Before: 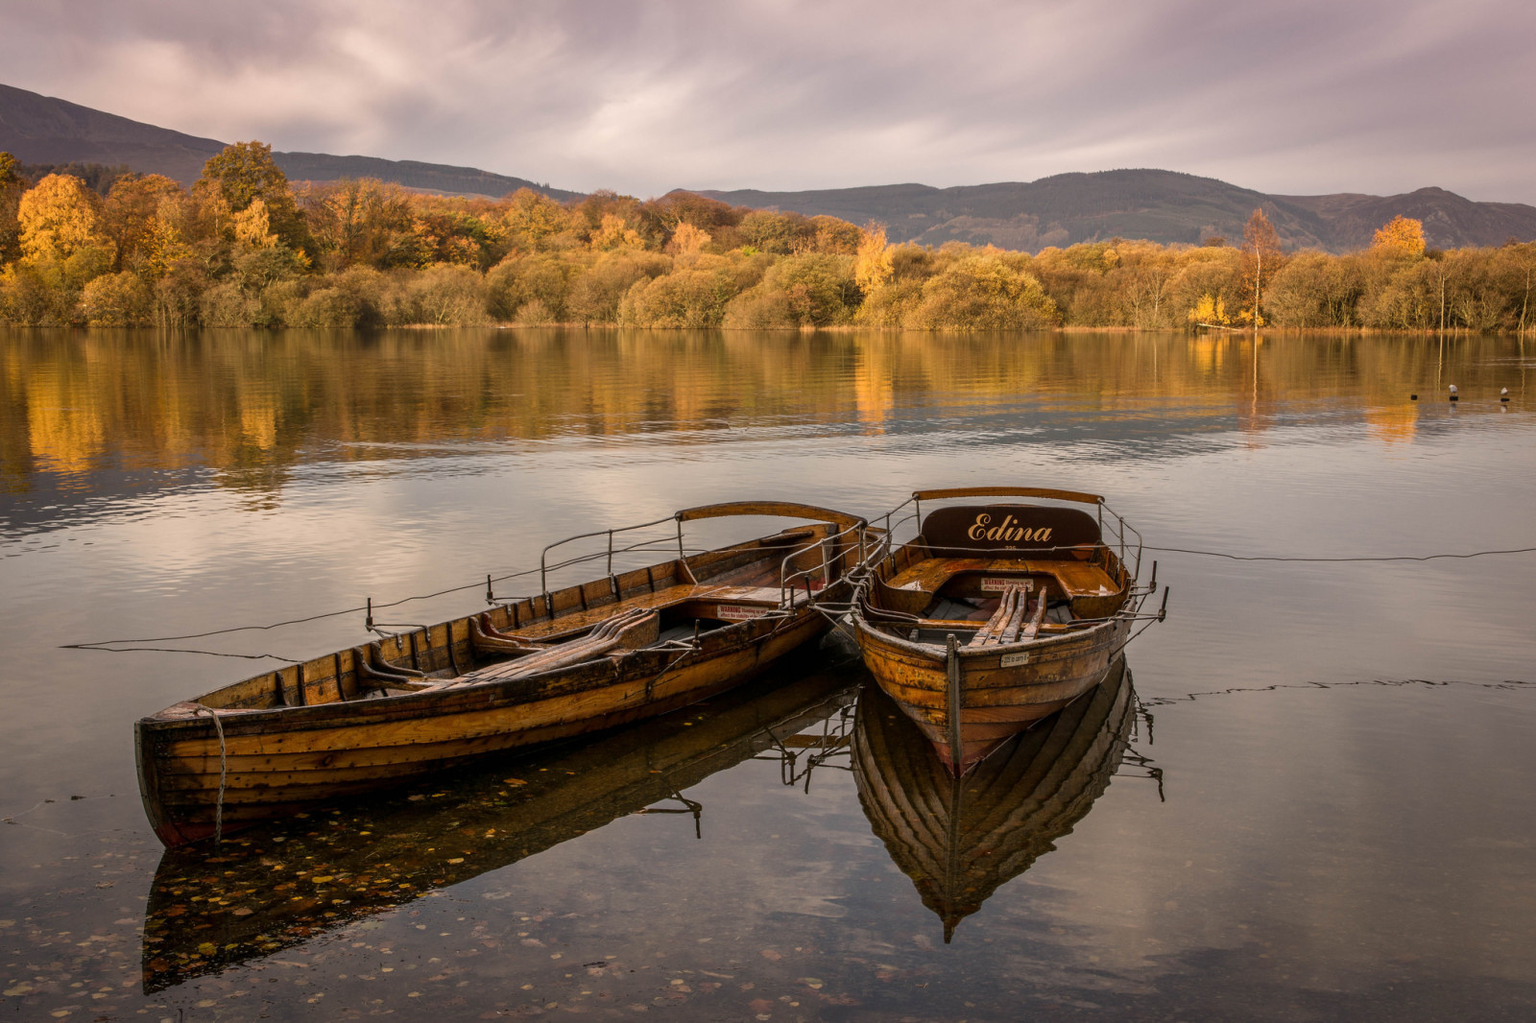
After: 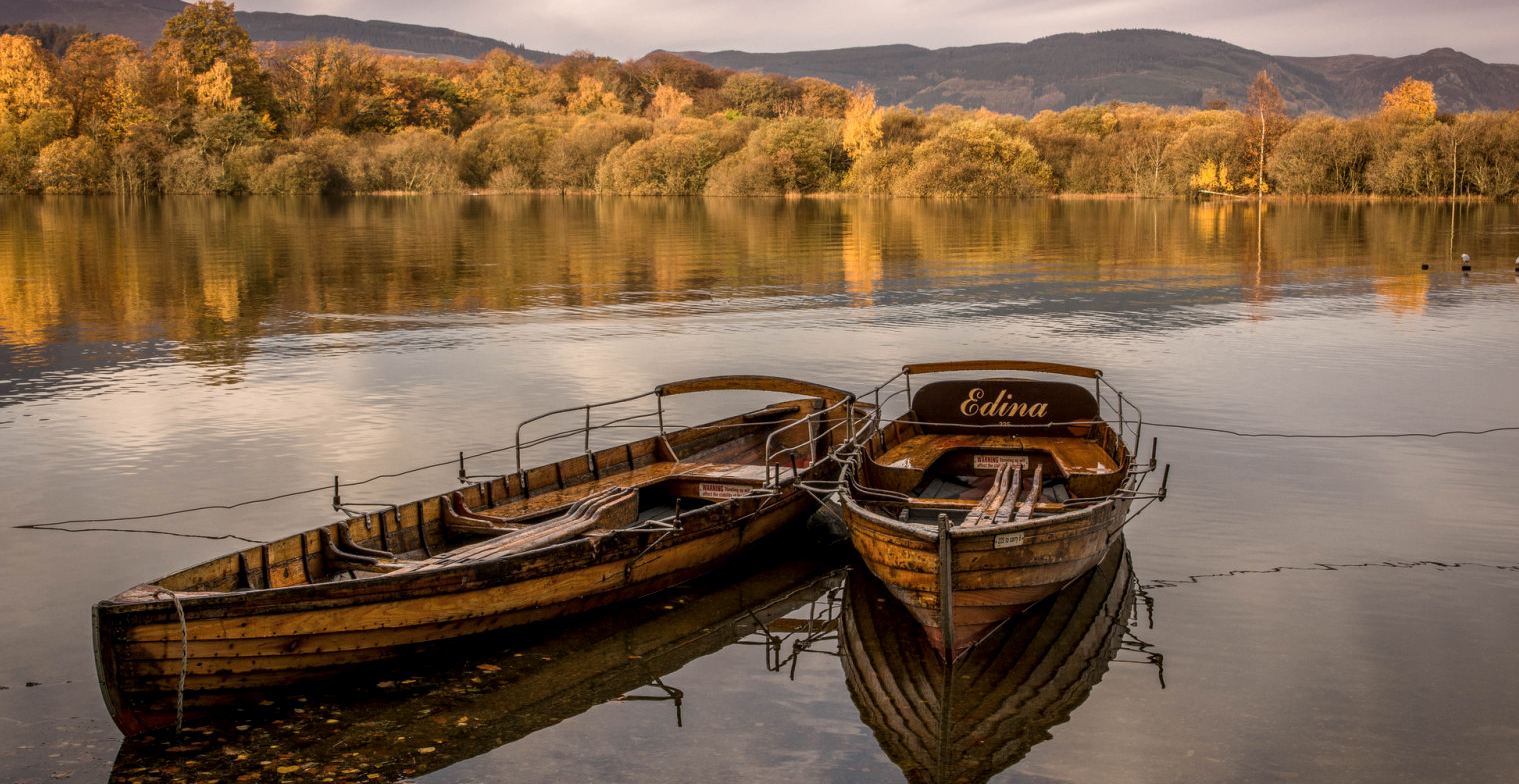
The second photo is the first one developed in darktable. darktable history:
local contrast: on, module defaults
crop and rotate: left 3.005%, top 13.808%, right 2.018%, bottom 12.642%
